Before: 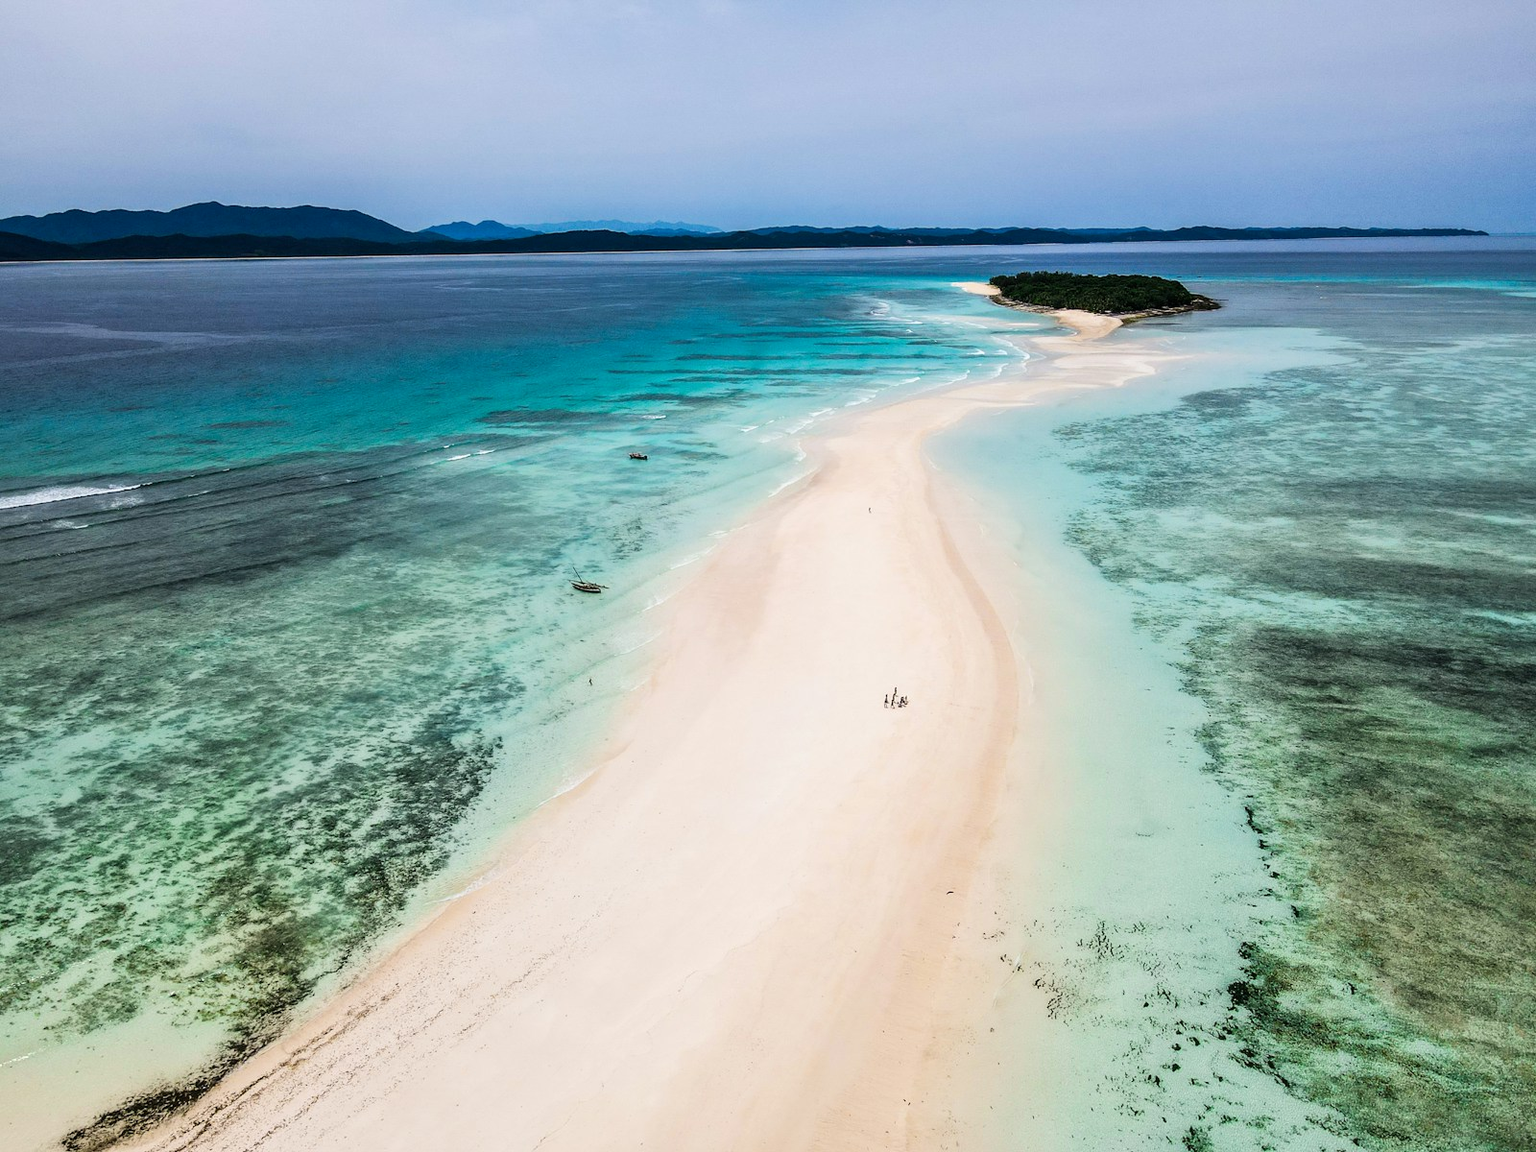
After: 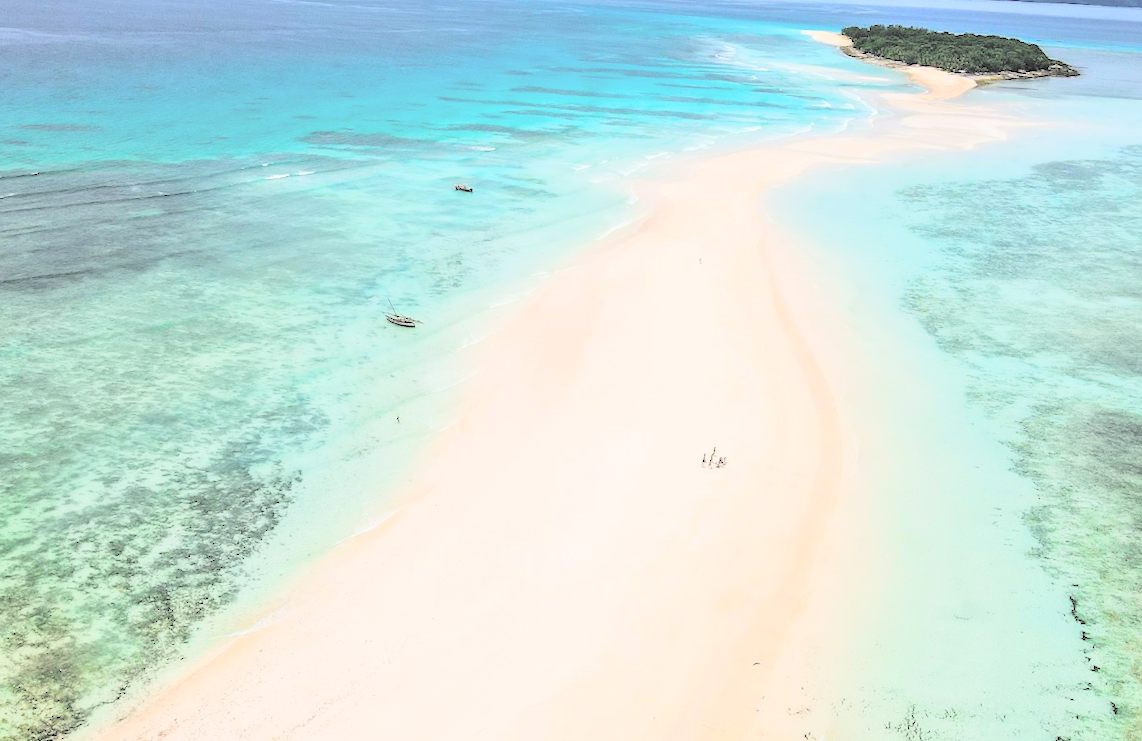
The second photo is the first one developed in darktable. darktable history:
contrast brightness saturation: brightness 0.993
crop and rotate: angle -3.92°, left 9.9%, top 20.864%, right 12.36%, bottom 11.903%
